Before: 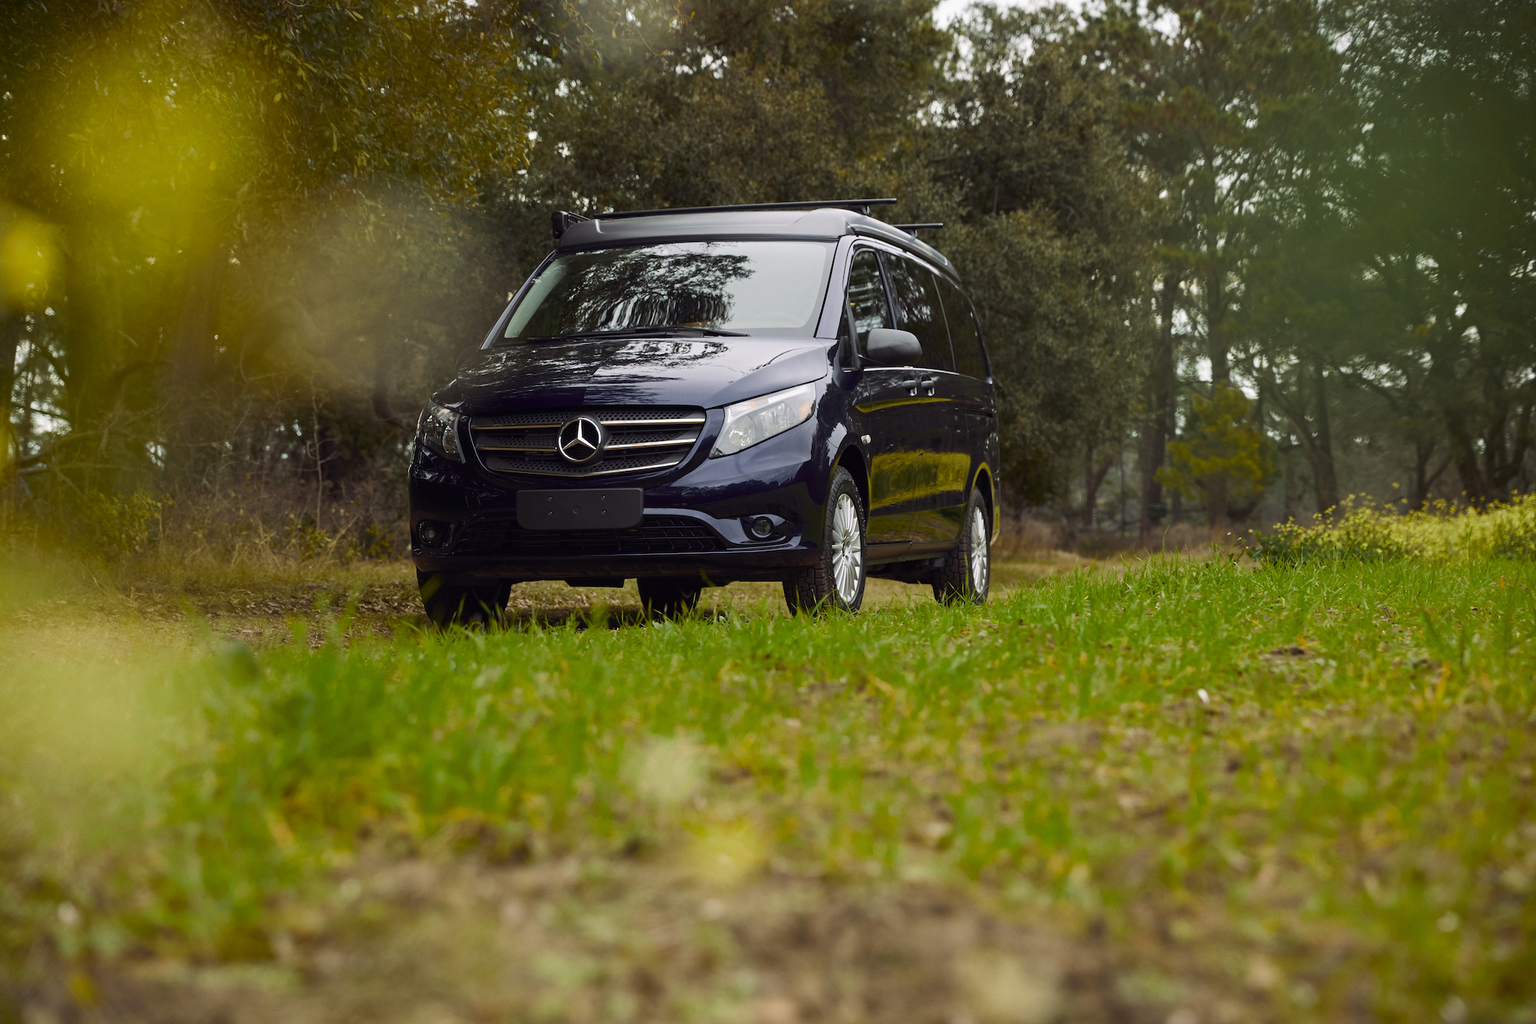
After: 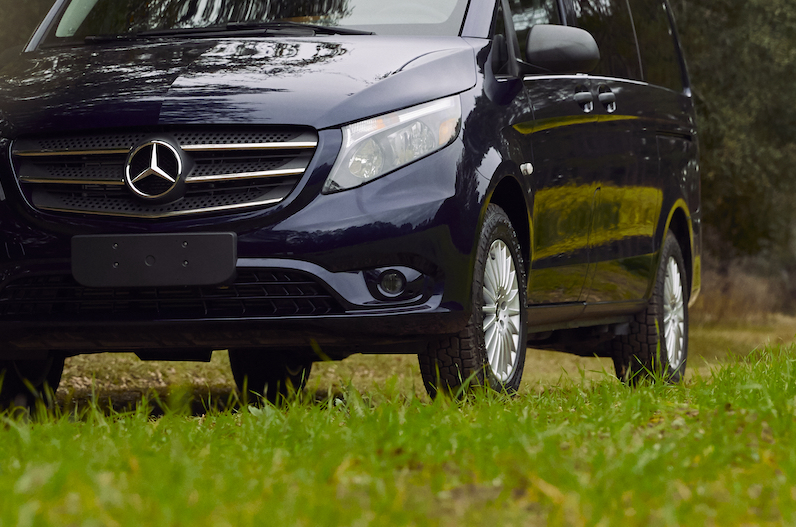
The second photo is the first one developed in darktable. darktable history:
crop: left 30.069%, top 30.276%, right 30.081%, bottom 30.186%
